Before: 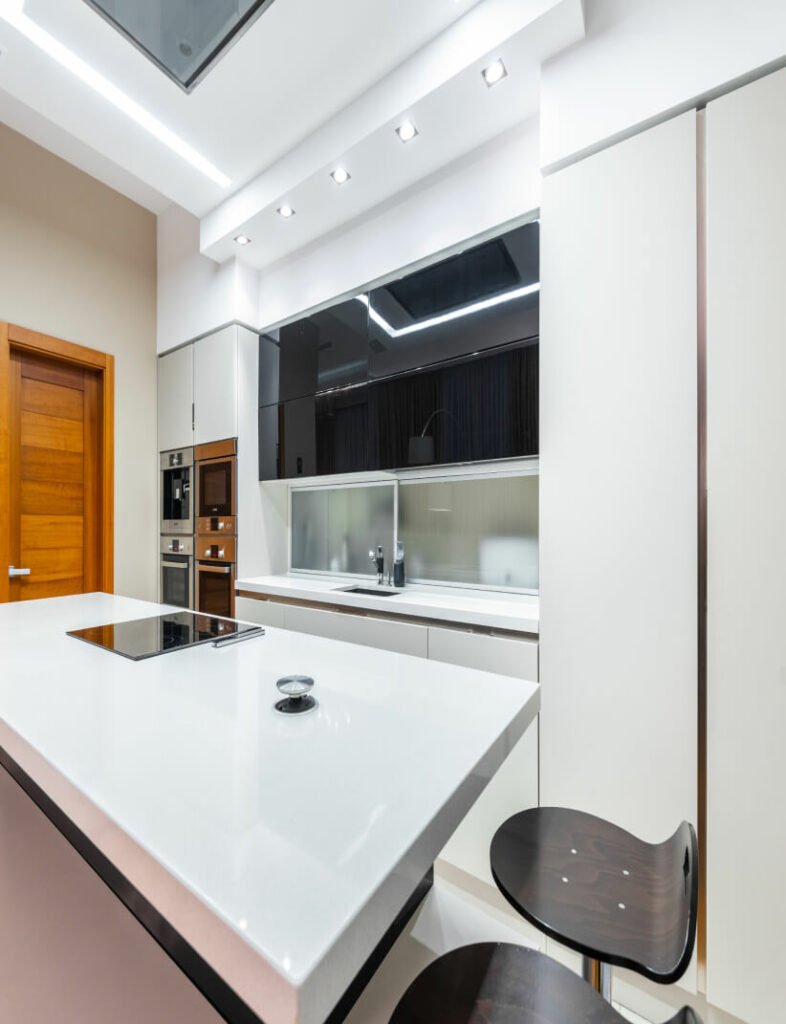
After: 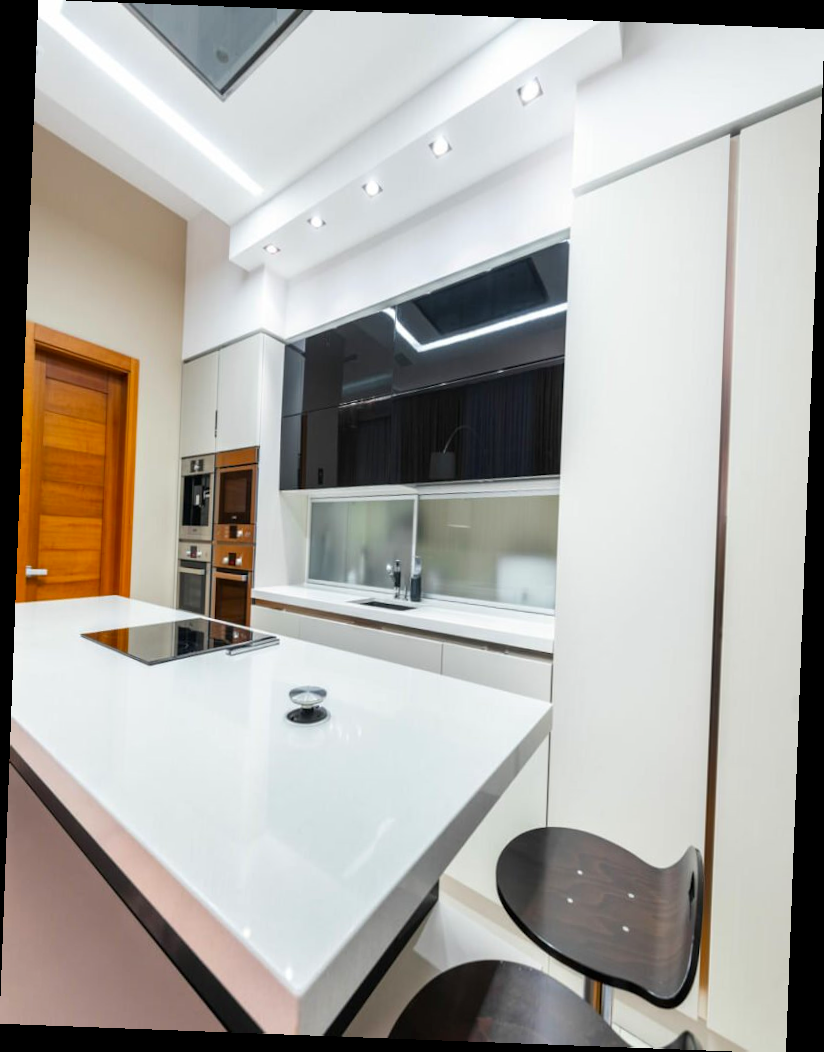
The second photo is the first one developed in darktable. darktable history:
rotate and perspective: rotation 2.17°, automatic cropping off
contrast brightness saturation: contrast 0.04, saturation 0.16
